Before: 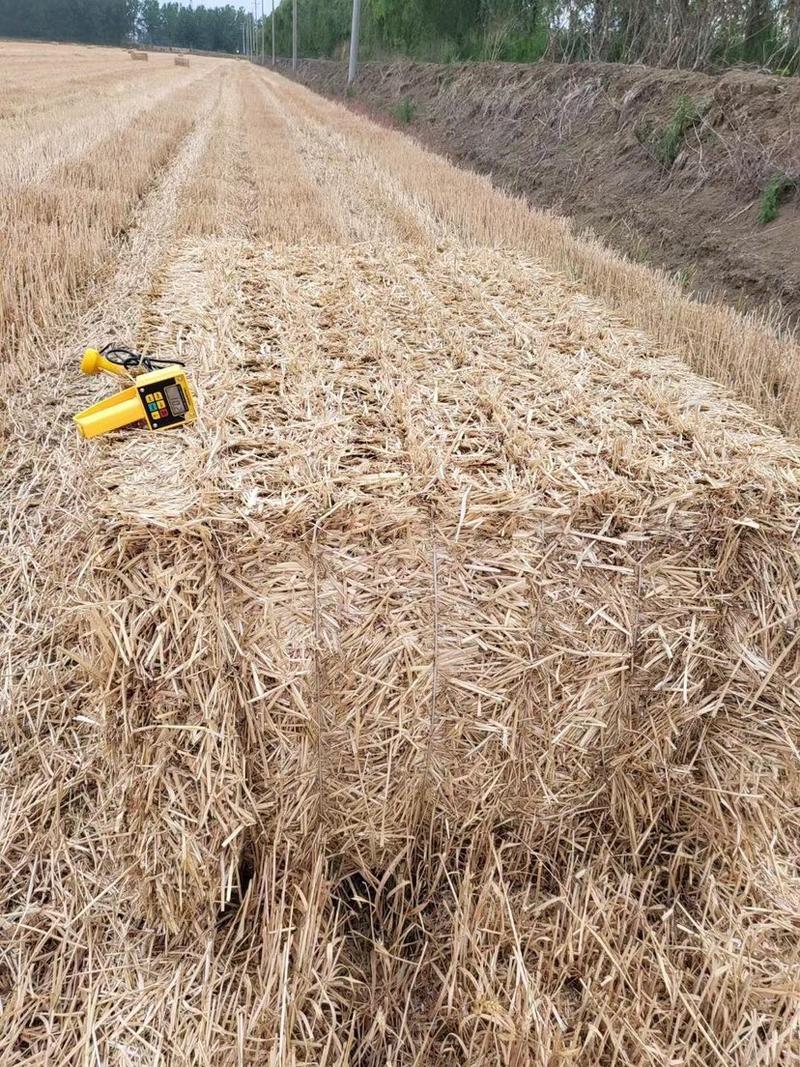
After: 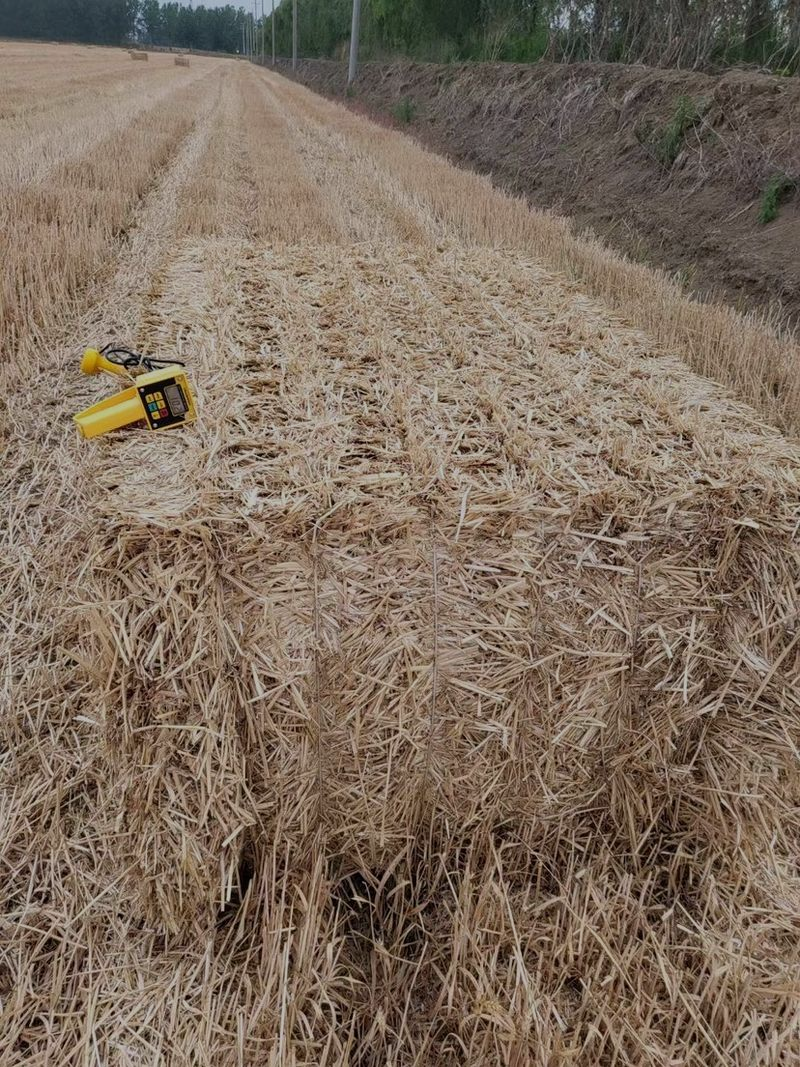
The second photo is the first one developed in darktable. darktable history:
exposure: exposure -0.921 EV, compensate highlight preservation false
